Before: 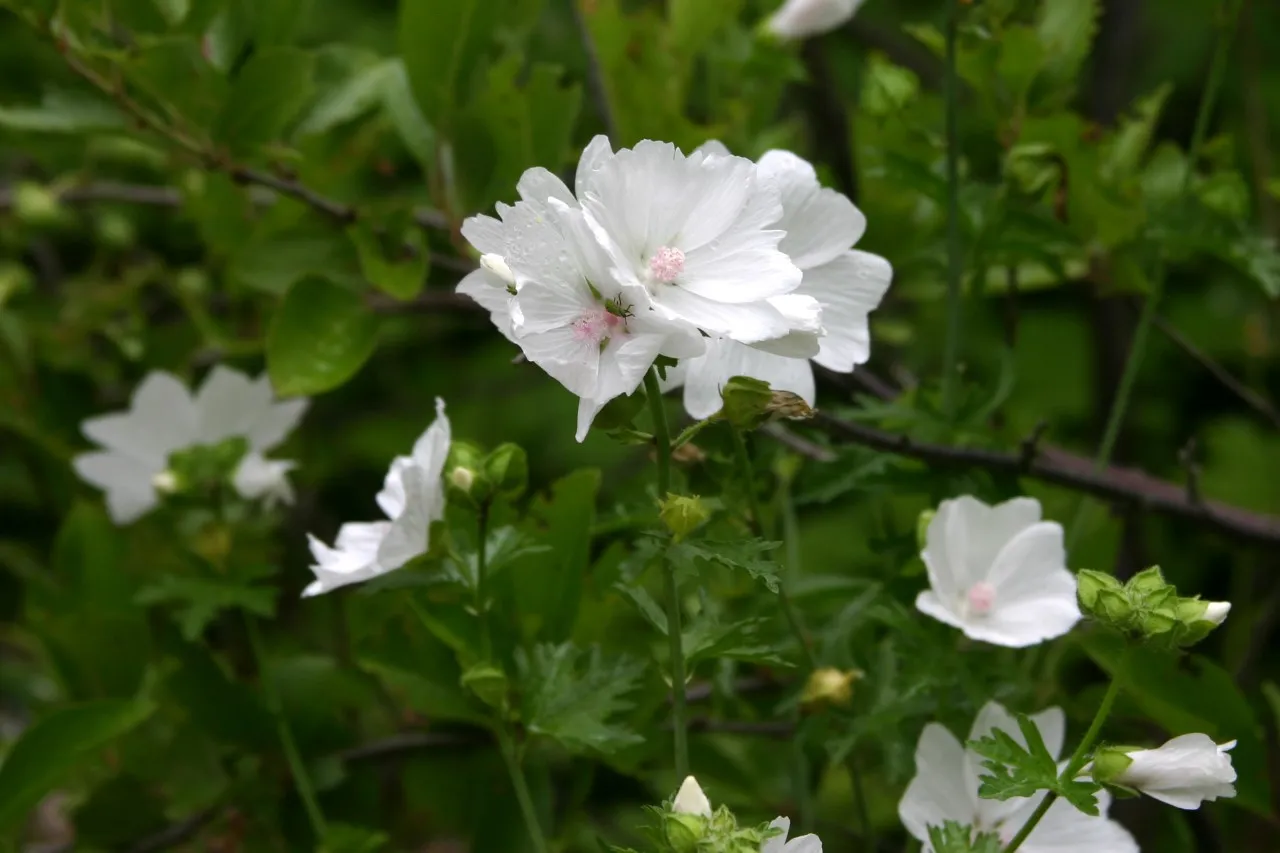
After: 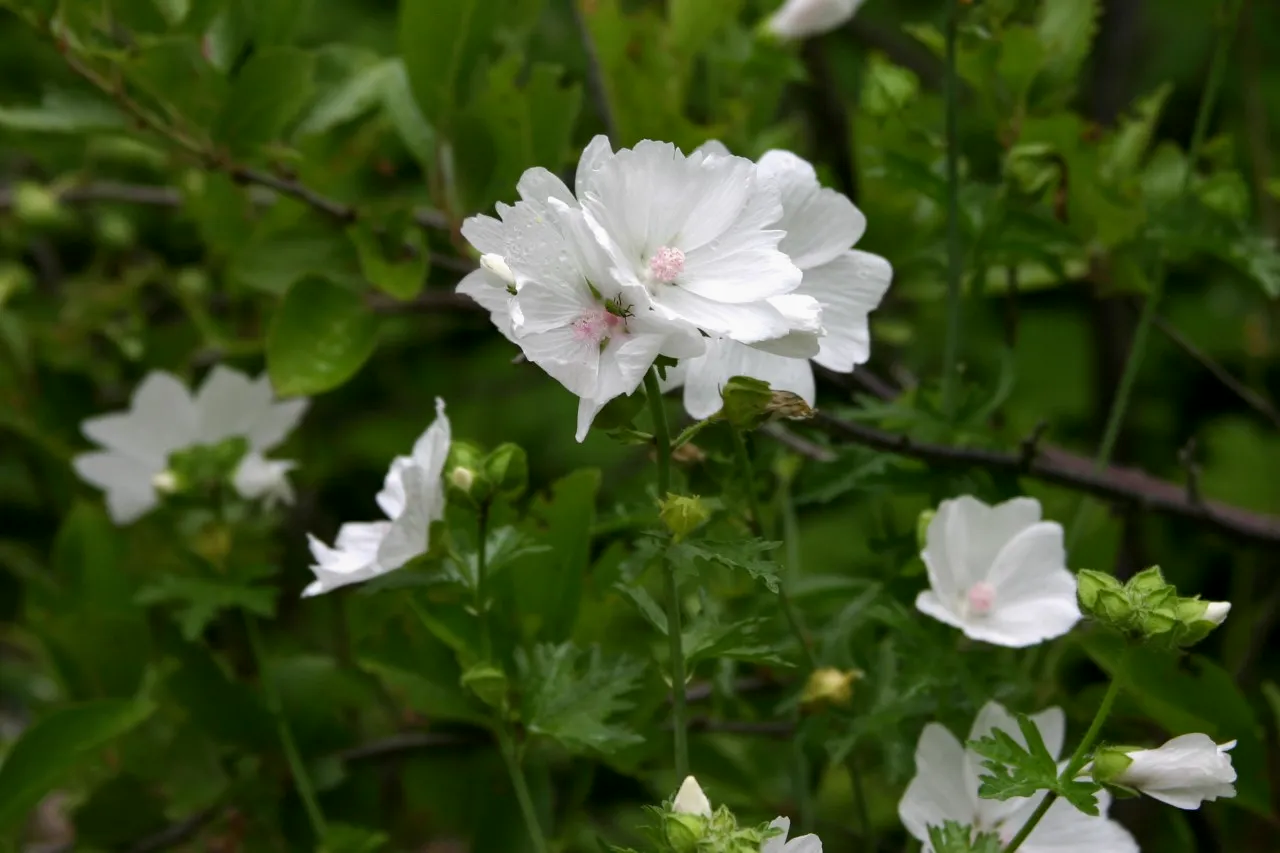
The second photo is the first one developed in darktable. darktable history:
local contrast: highlights 63%, shadows 113%, detail 106%, midtone range 0.536
